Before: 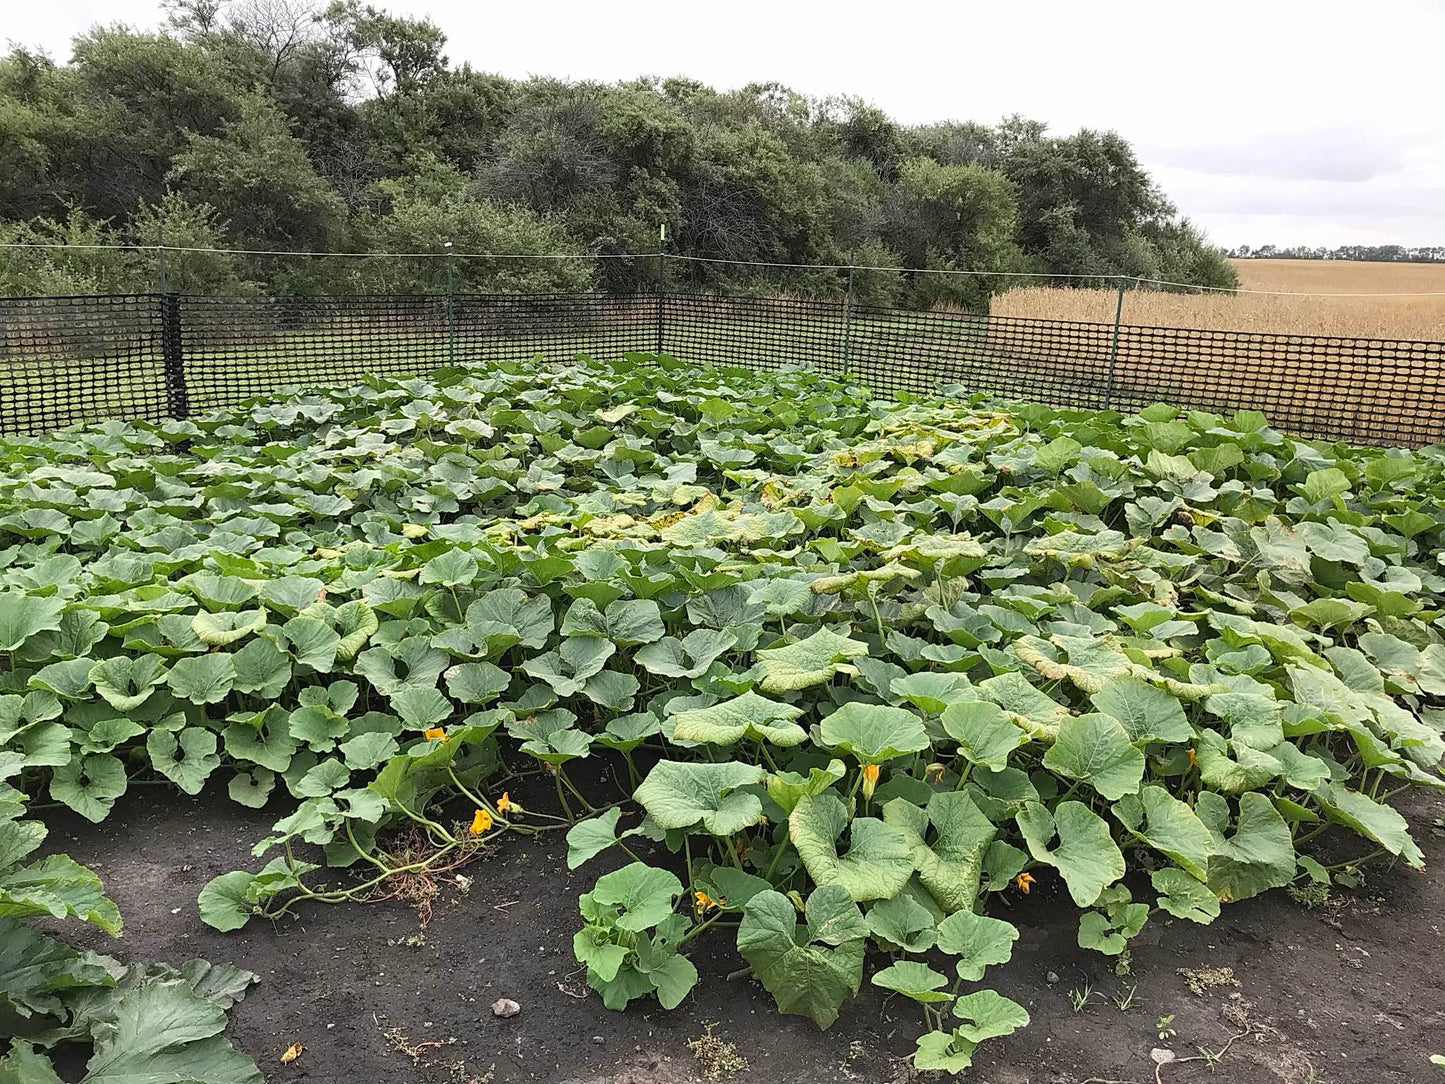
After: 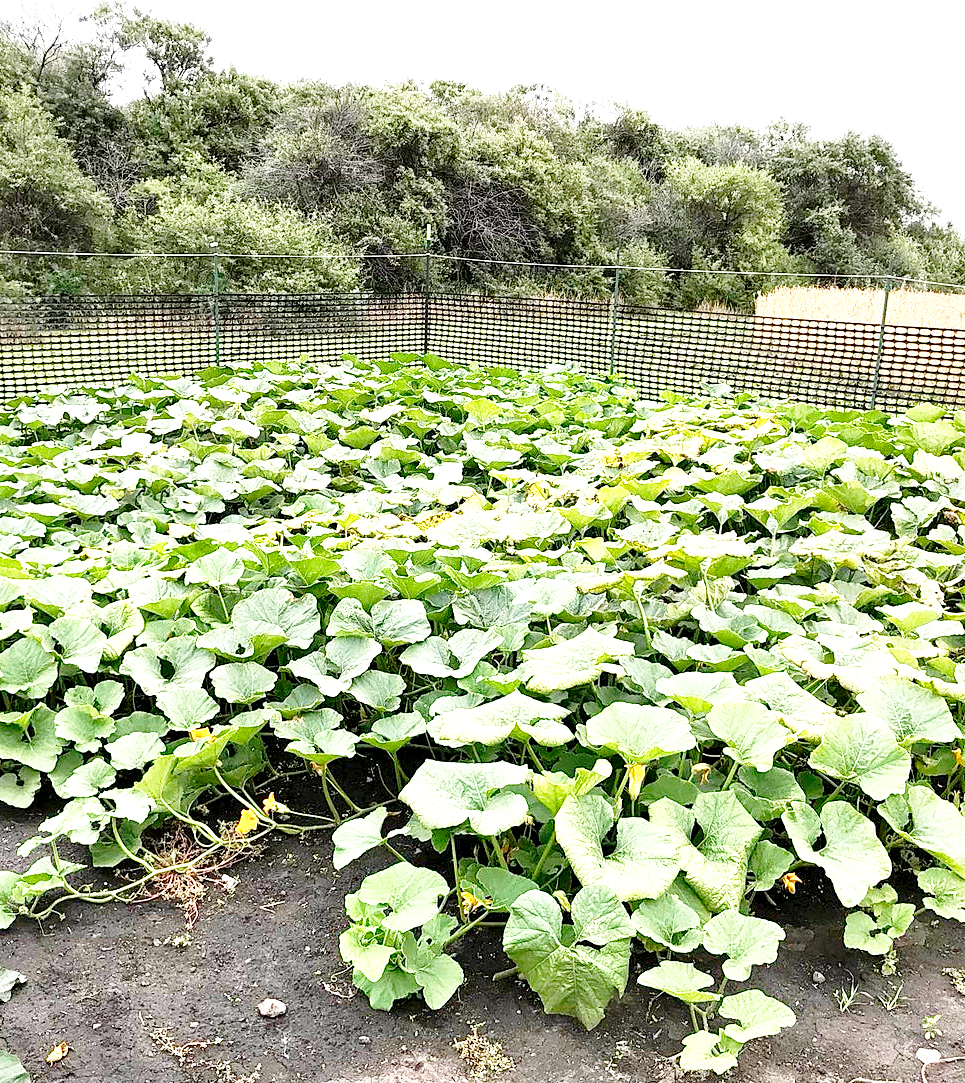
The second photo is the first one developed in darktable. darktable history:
local contrast: mode bilateral grid, contrast 21, coarseness 50, detail 141%, midtone range 0.2
crop and rotate: left 16.203%, right 16.992%
exposure: black level correction 0.008, exposure 0.987 EV, compensate highlight preservation false
base curve: curves: ch0 [(0, 0) (0.028, 0.03) (0.121, 0.232) (0.46, 0.748) (0.859, 0.968) (1, 1)], preserve colors none
